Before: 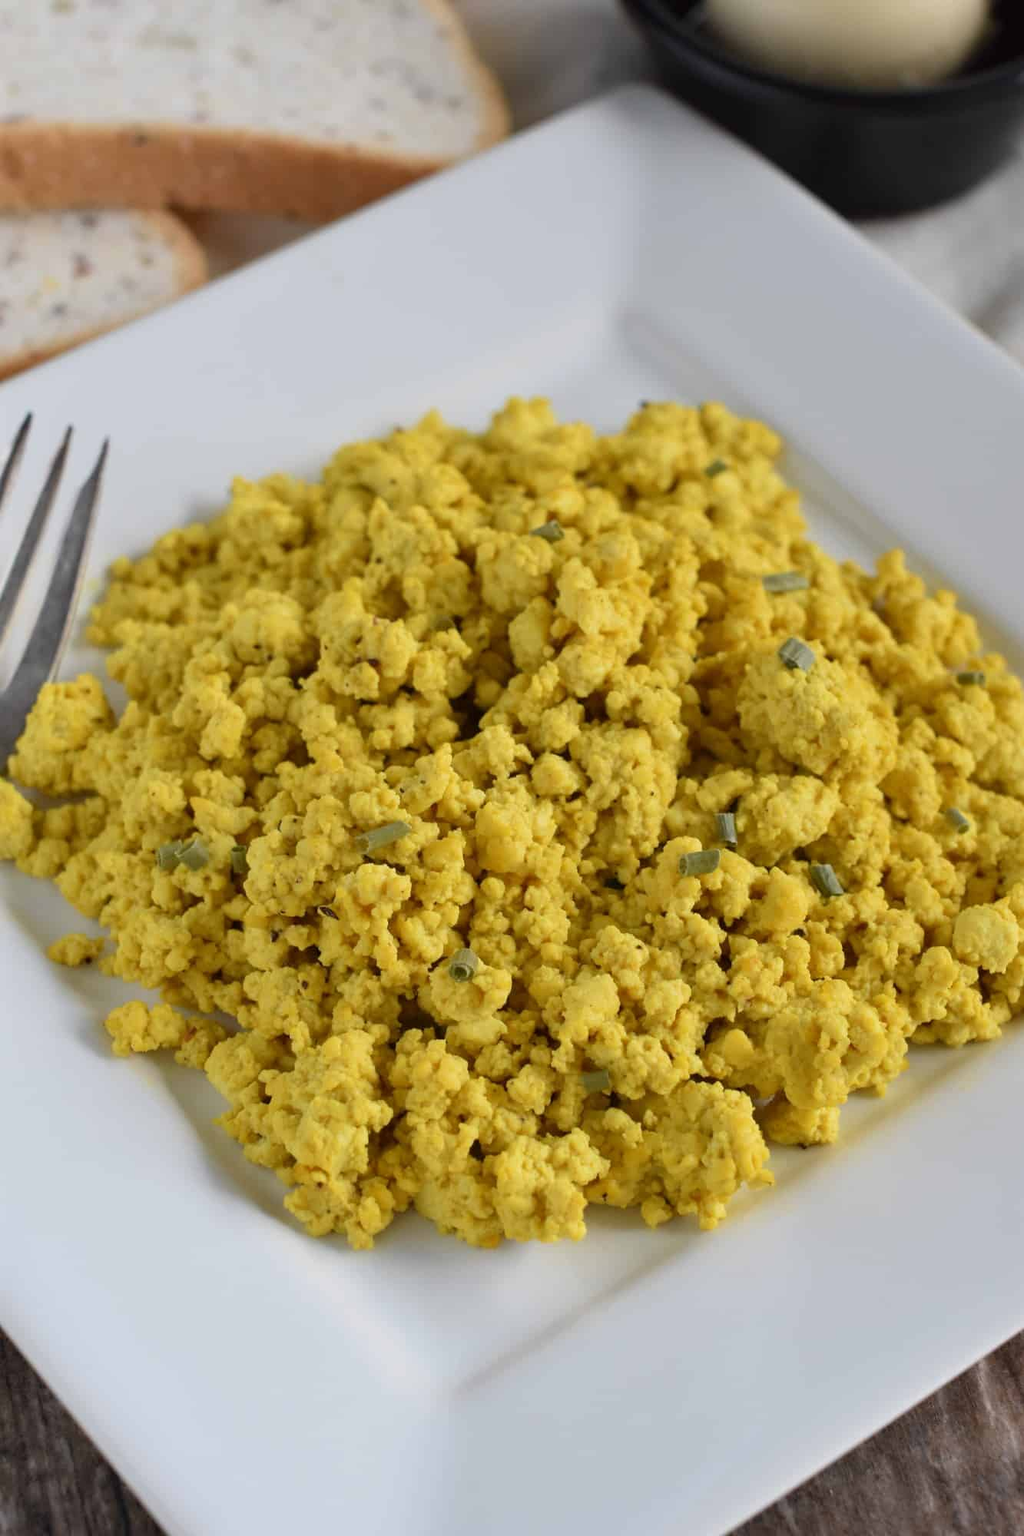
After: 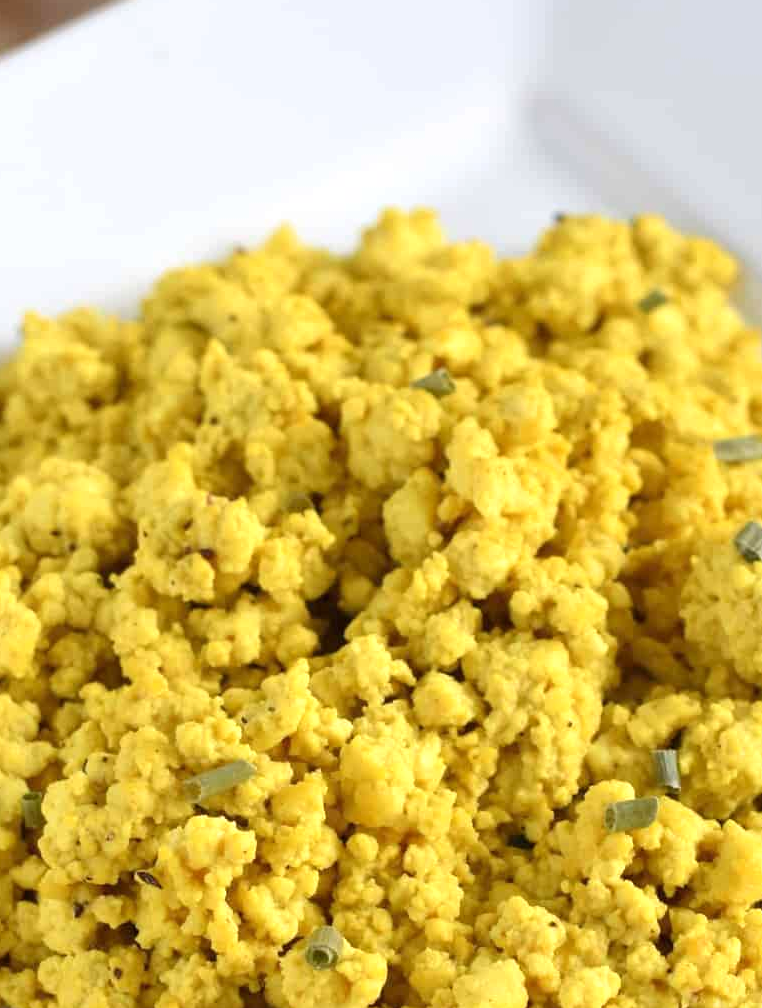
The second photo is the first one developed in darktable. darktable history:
exposure: exposure 0.669 EV, compensate highlight preservation false
crop: left 20.932%, top 15.471%, right 21.848%, bottom 34.081%
